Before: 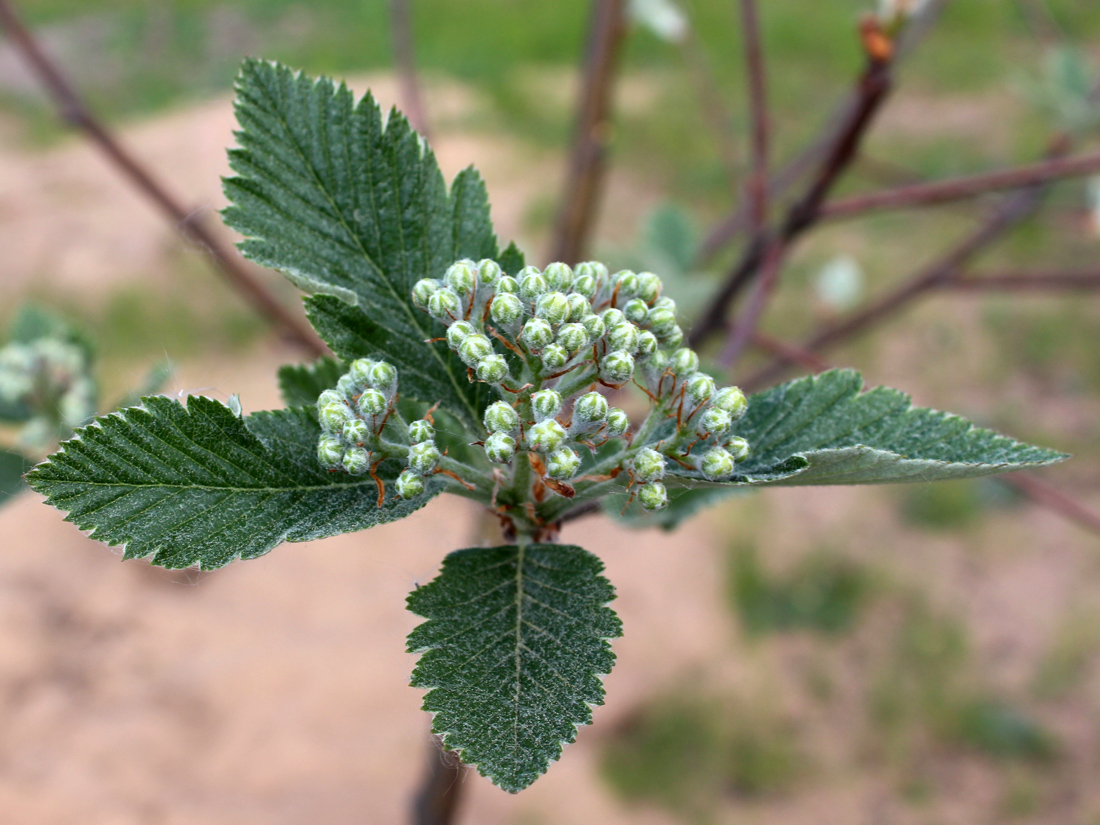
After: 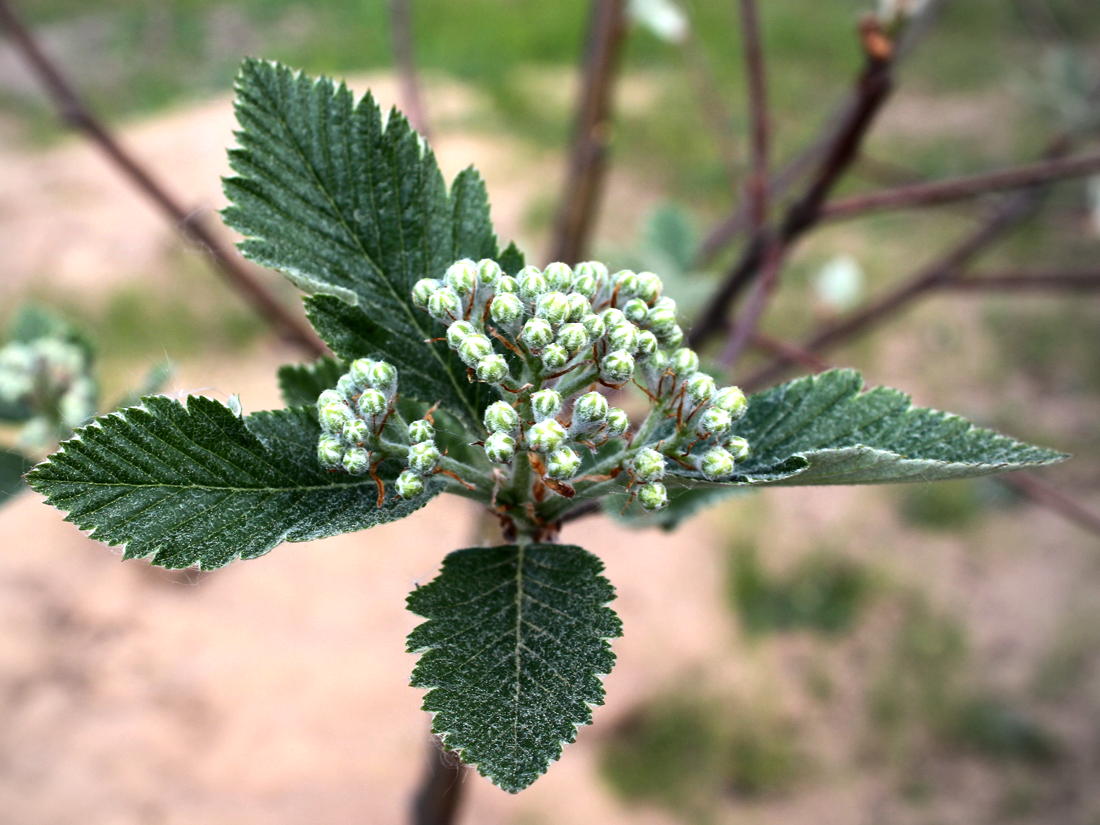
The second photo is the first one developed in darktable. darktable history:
exposure: exposure -0.11 EV, compensate exposure bias true, compensate highlight preservation false
tone equalizer: -8 EV -0.769 EV, -7 EV -0.674 EV, -6 EV -0.604 EV, -5 EV -0.404 EV, -3 EV 0.373 EV, -2 EV 0.6 EV, -1 EV 0.695 EV, +0 EV 0.721 EV, edges refinement/feathering 500, mask exposure compensation -1.57 EV, preserve details no
vignetting: center (-0.147, 0.017)
